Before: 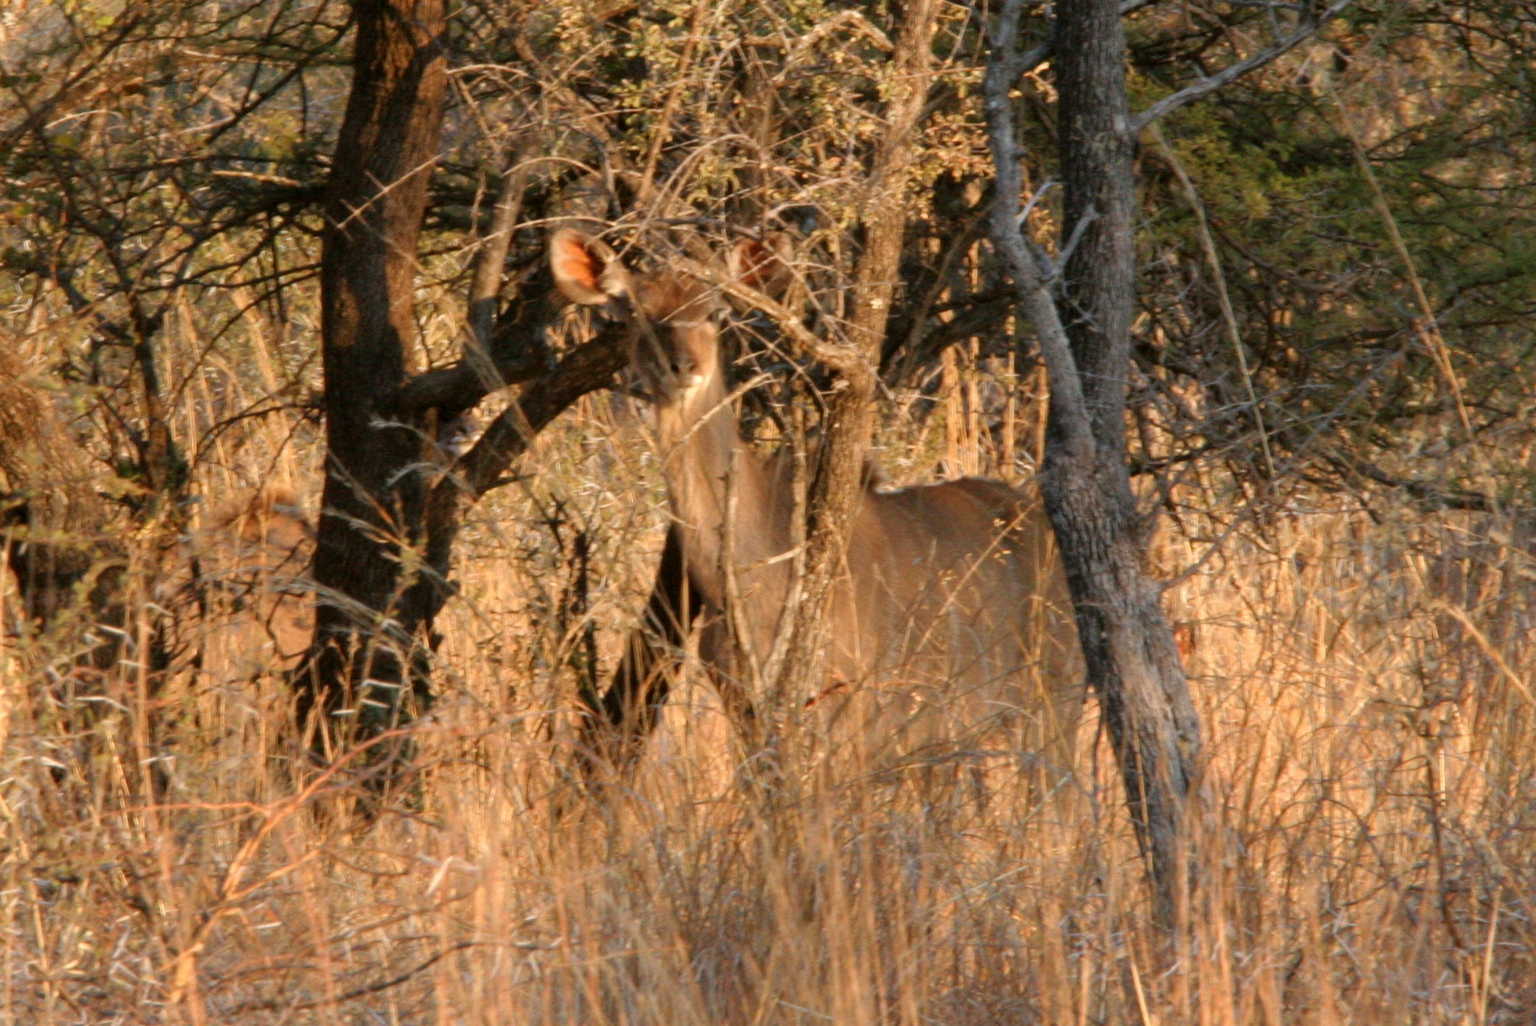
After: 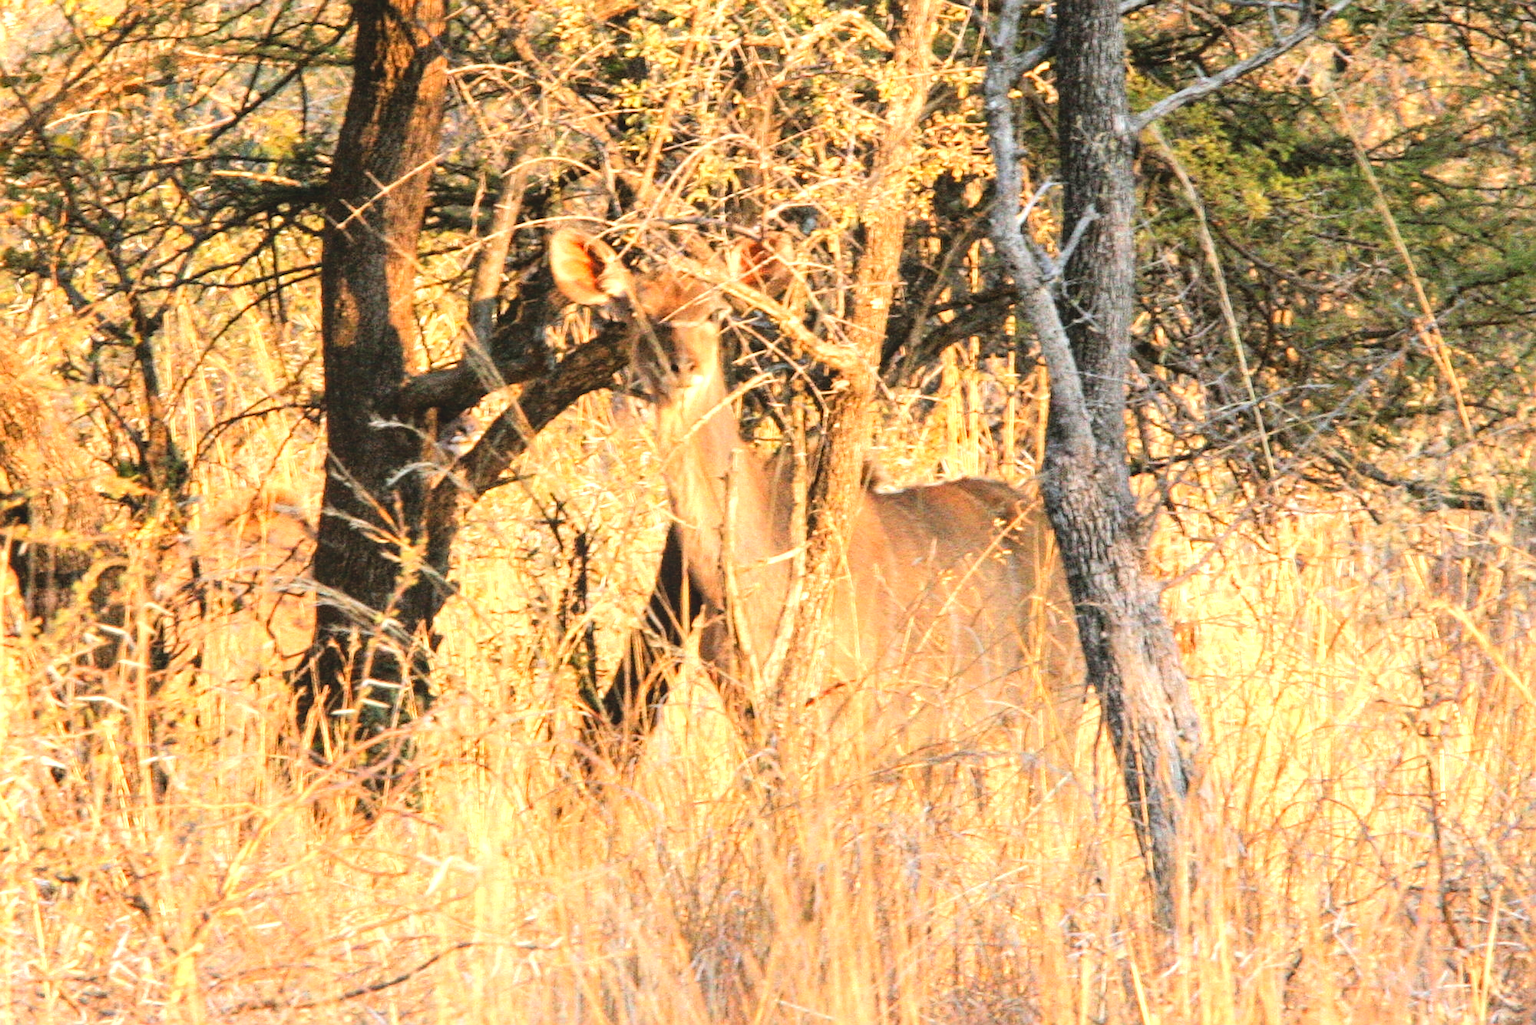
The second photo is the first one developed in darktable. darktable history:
sharpen: on, module defaults
local contrast: detail 109%
contrast brightness saturation: contrast -0.122
tone equalizer: -8 EV -0.408 EV, -7 EV -0.416 EV, -6 EV -0.322 EV, -5 EV -0.195 EV, -3 EV 0.198 EV, -2 EV 0.326 EV, -1 EV 0.387 EV, +0 EV 0.444 EV, edges refinement/feathering 500, mask exposure compensation -1.57 EV, preserve details no
exposure: black level correction 0, exposure 1.345 EV, compensate highlight preservation false
tone curve: curves: ch0 [(0.003, 0.029) (0.037, 0.036) (0.149, 0.117) (0.297, 0.318) (0.422, 0.474) (0.531, 0.6) (0.743, 0.809) (0.877, 0.901) (1, 0.98)]; ch1 [(0, 0) (0.305, 0.325) (0.453, 0.437) (0.482, 0.479) (0.501, 0.5) (0.506, 0.503) (0.567, 0.572) (0.605, 0.608) (0.668, 0.69) (1, 1)]; ch2 [(0, 0) (0.313, 0.306) (0.4, 0.399) (0.45, 0.48) (0.499, 0.502) (0.512, 0.523) (0.57, 0.595) (0.653, 0.662) (1, 1)], color space Lab, linked channels, preserve colors none
